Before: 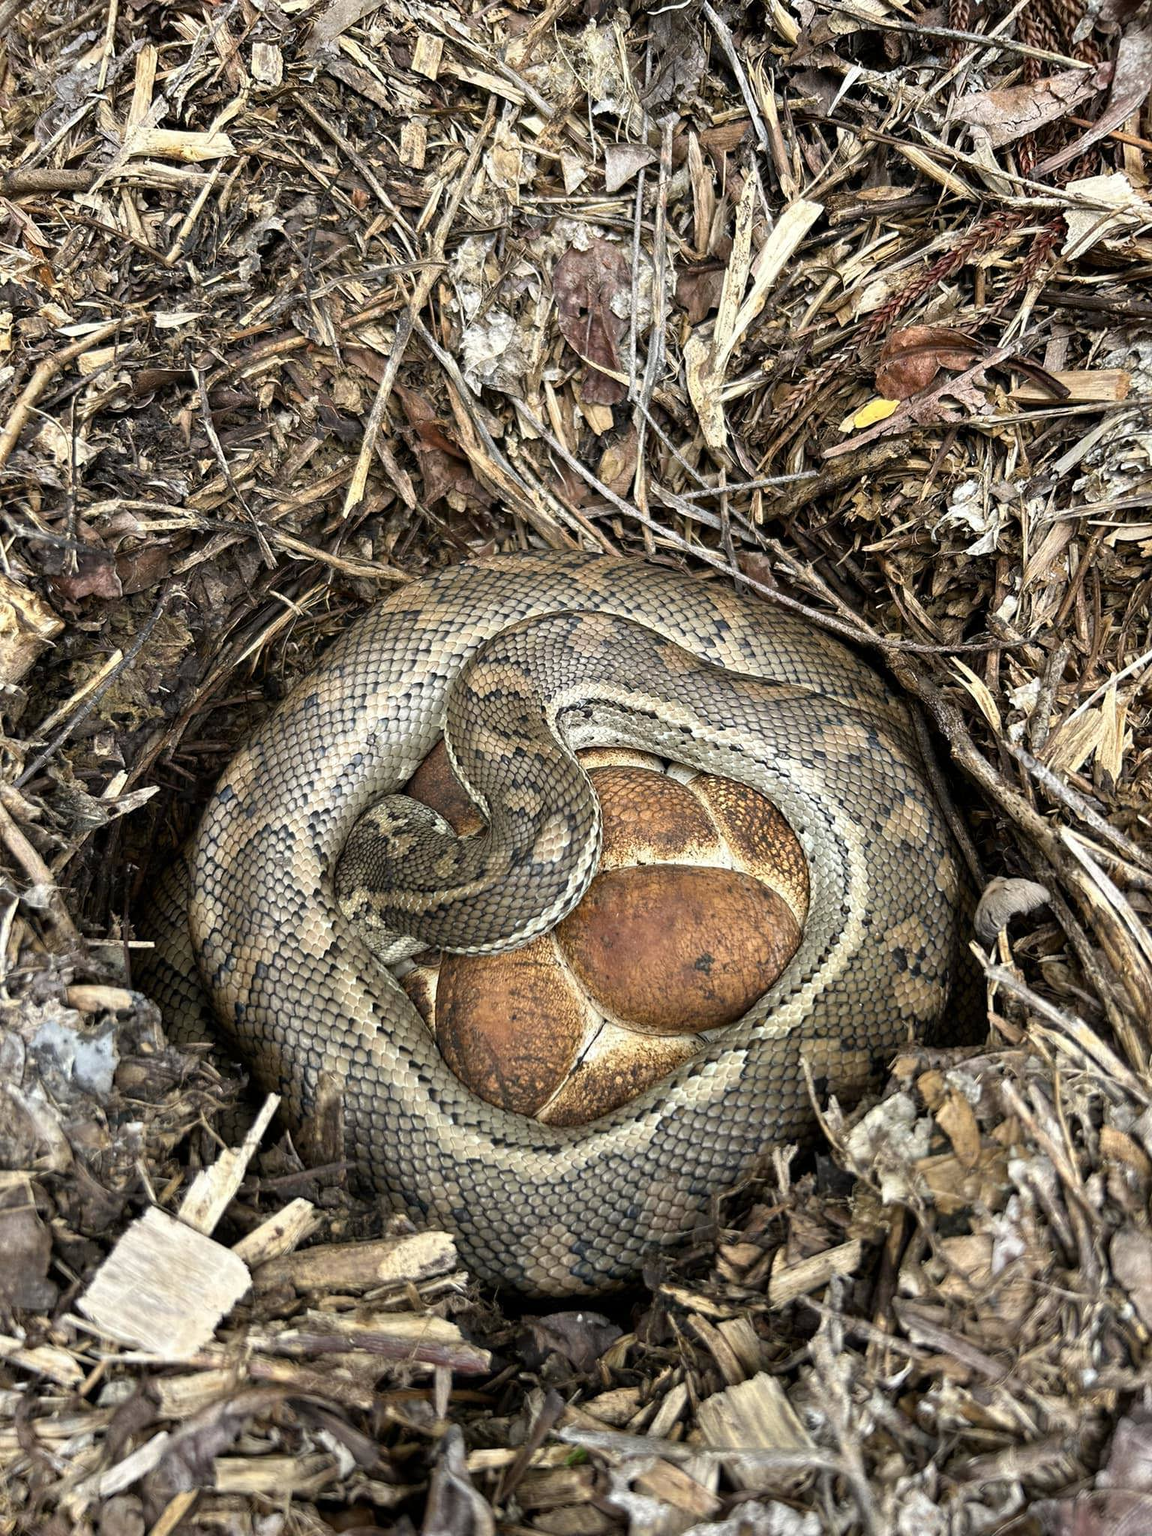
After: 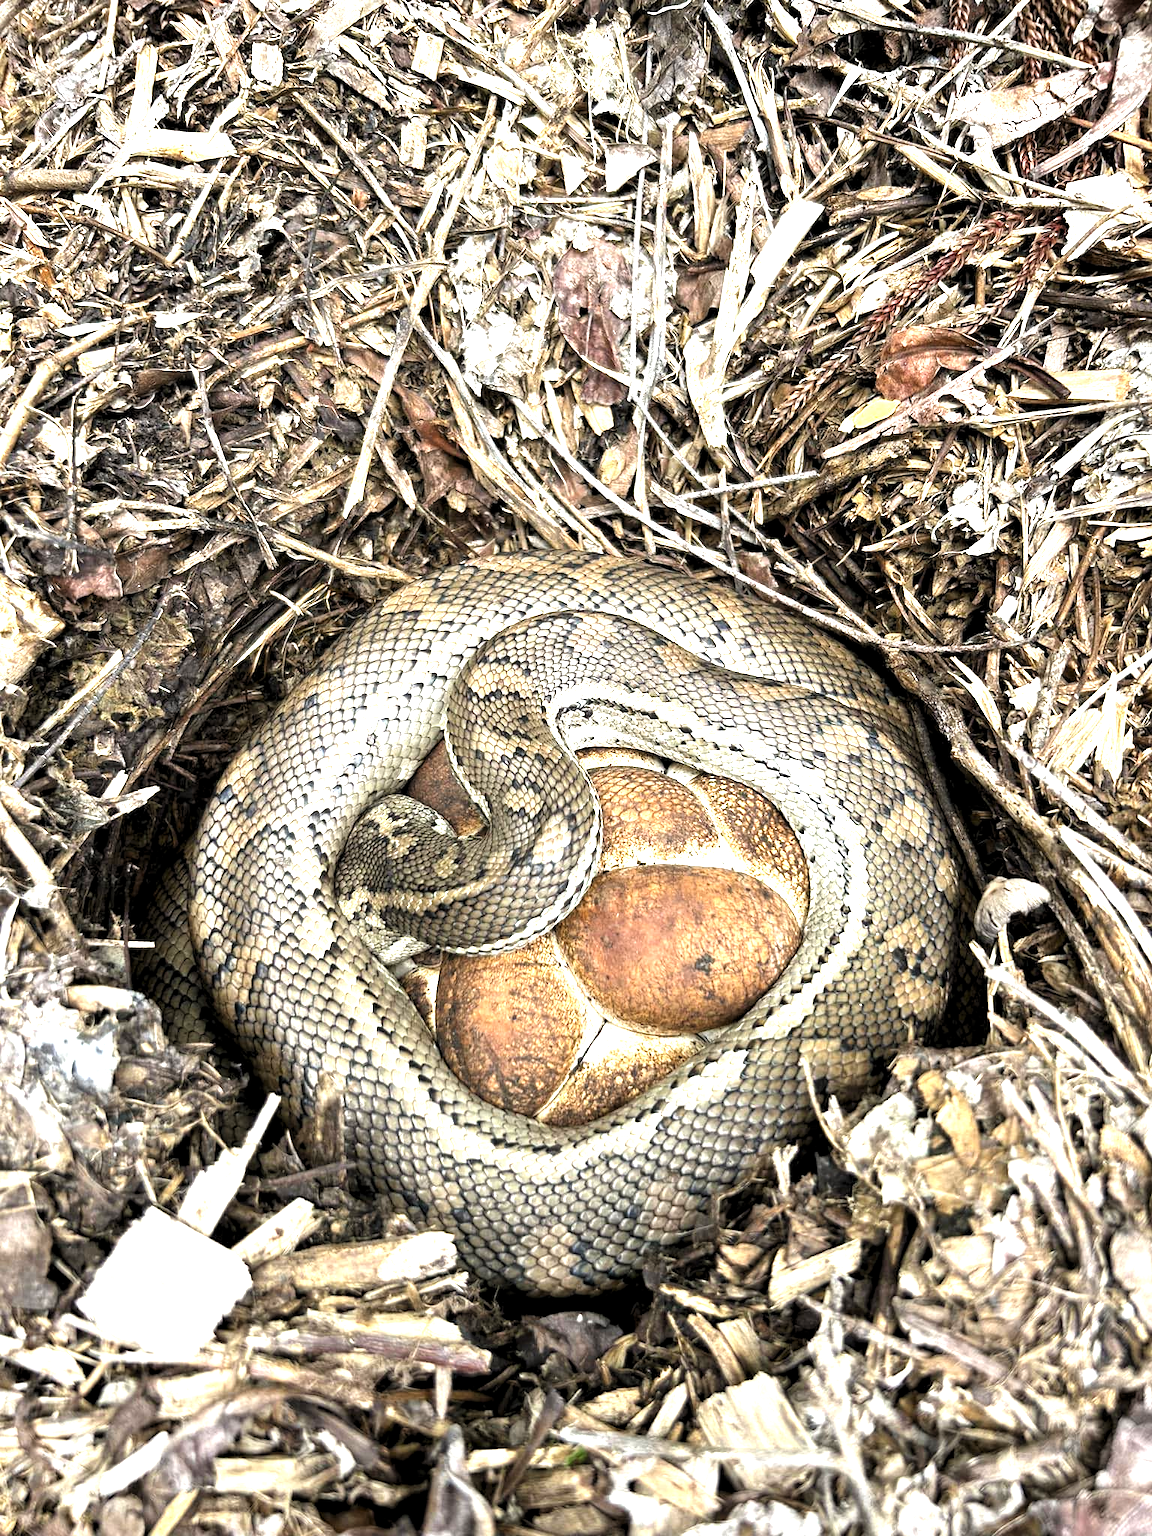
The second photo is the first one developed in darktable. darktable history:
levels: levels [0.062, 0.494, 0.925]
exposure: black level correction 0, exposure 1.103 EV, compensate highlight preservation false
